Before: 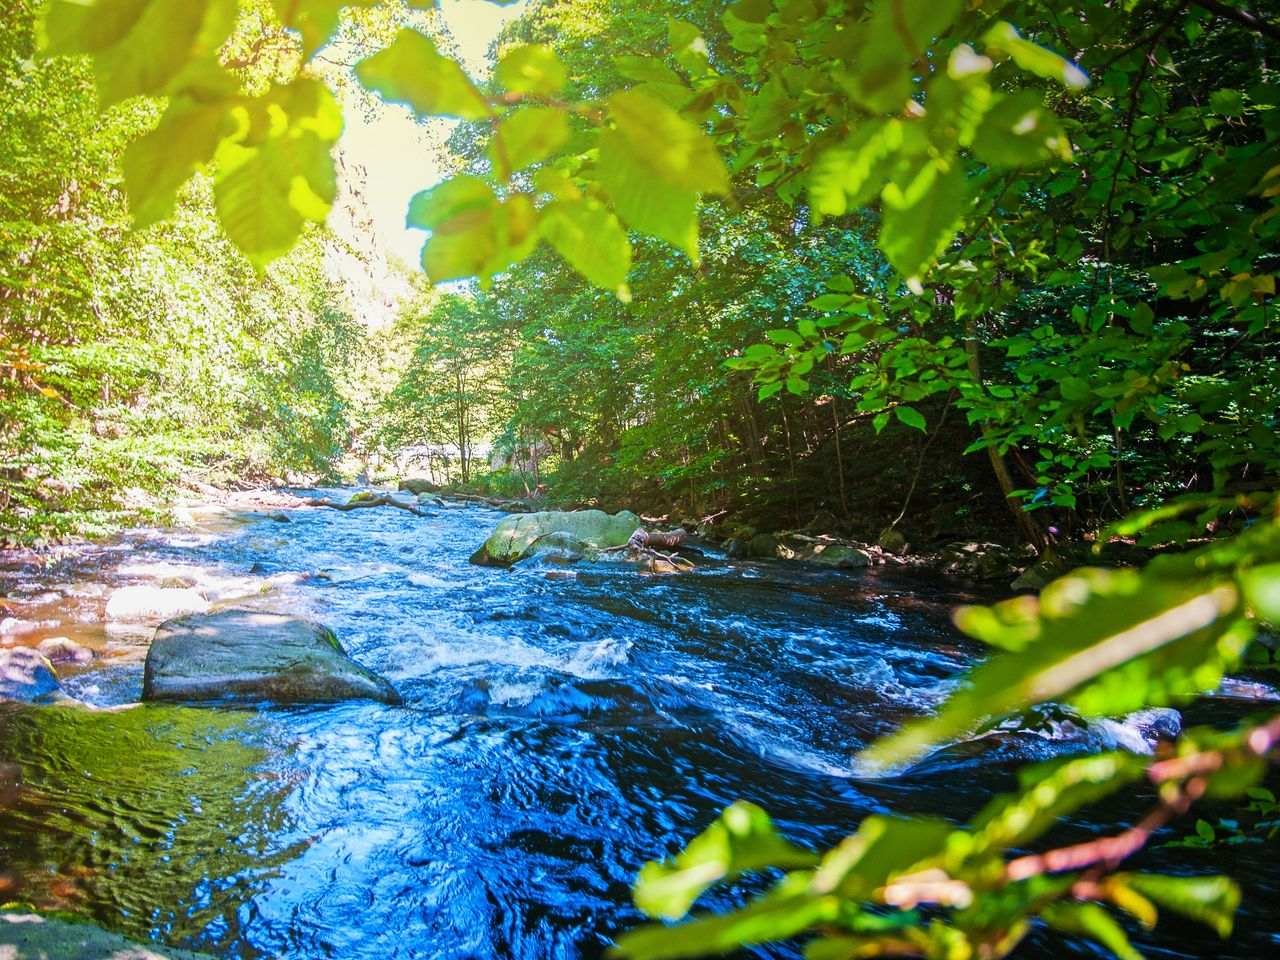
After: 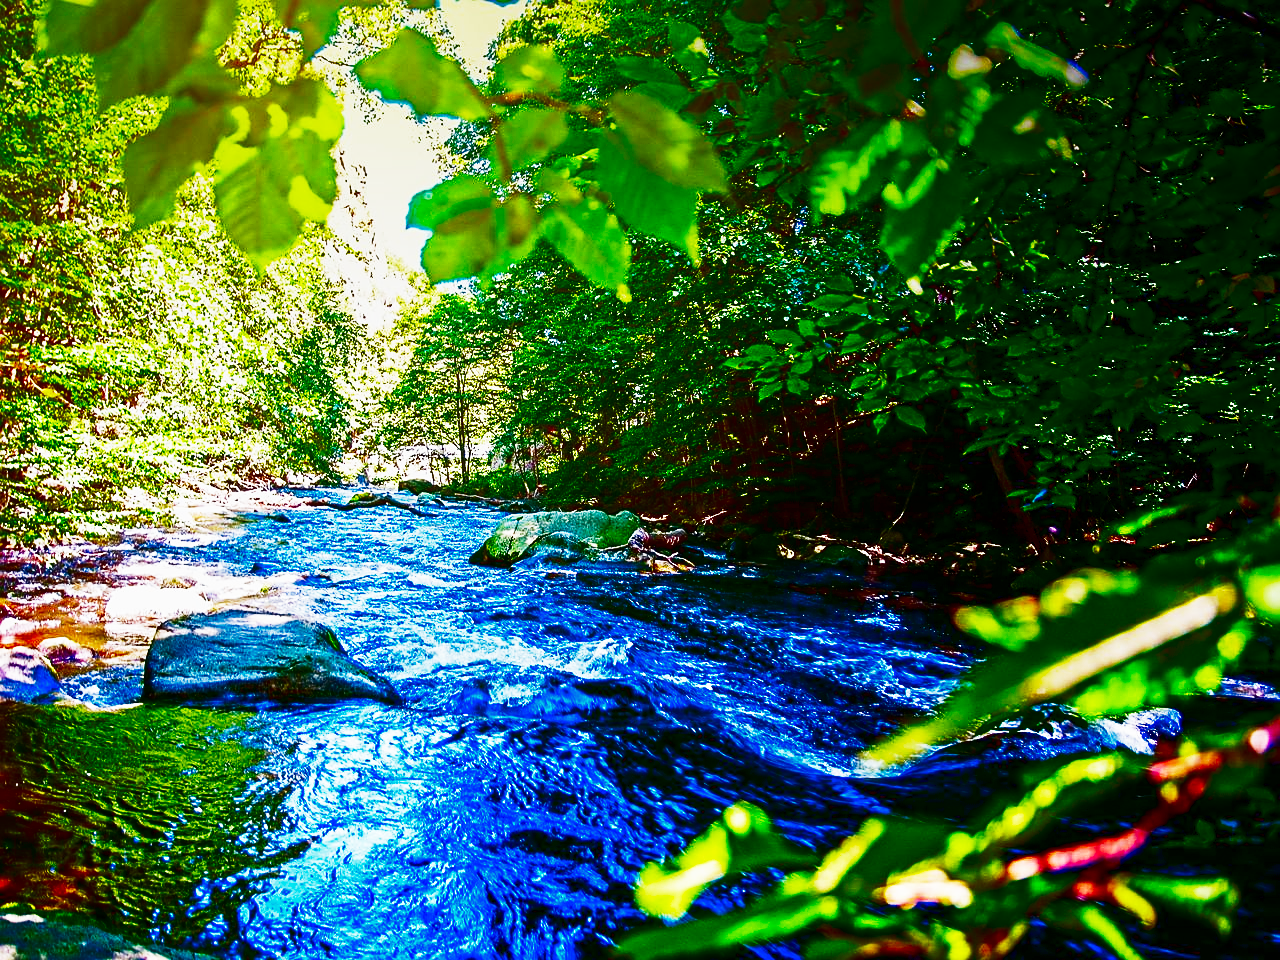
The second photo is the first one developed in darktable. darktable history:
graduated density: on, module defaults
contrast brightness saturation: brightness -1, saturation 1
sharpen: on, module defaults
base curve: curves: ch0 [(0, 0) (0.495, 0.917) (1, 1)], preserve colors none
